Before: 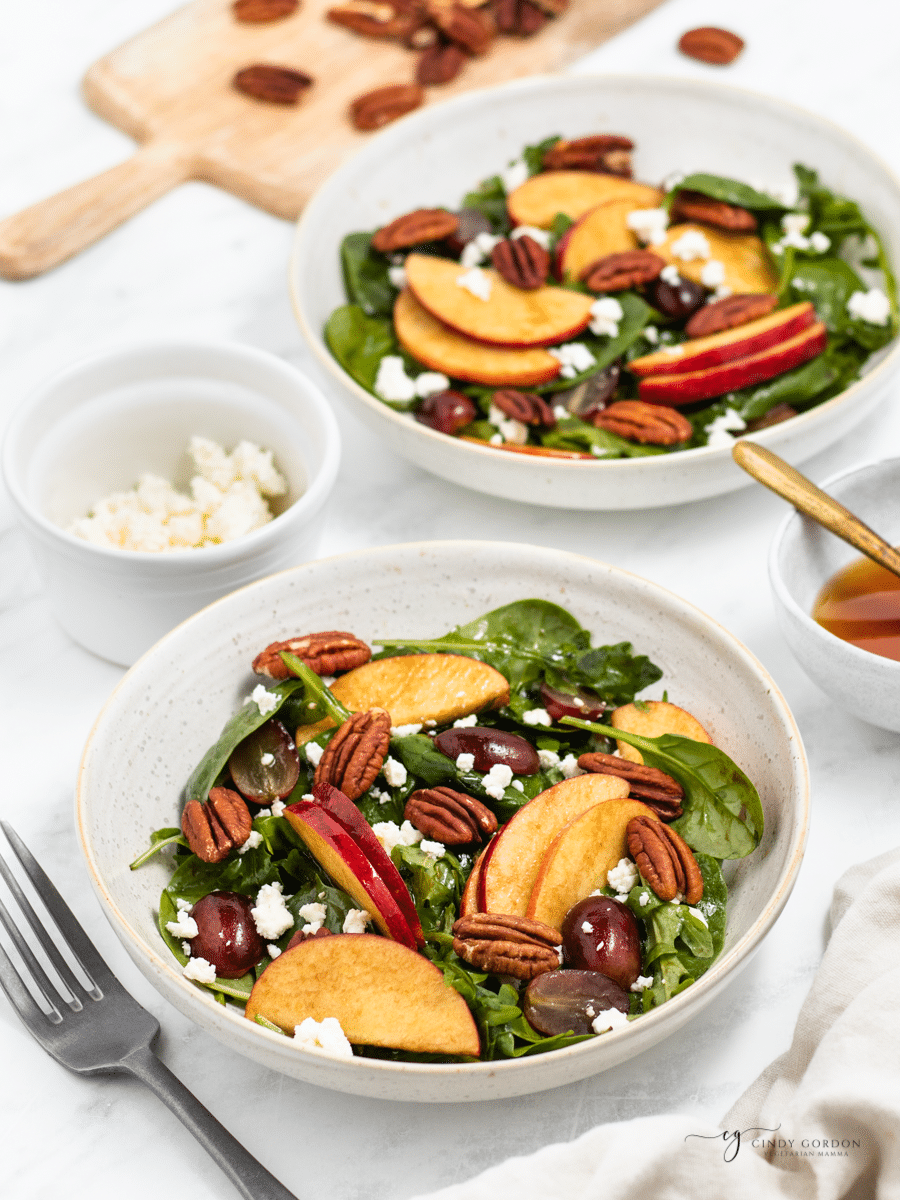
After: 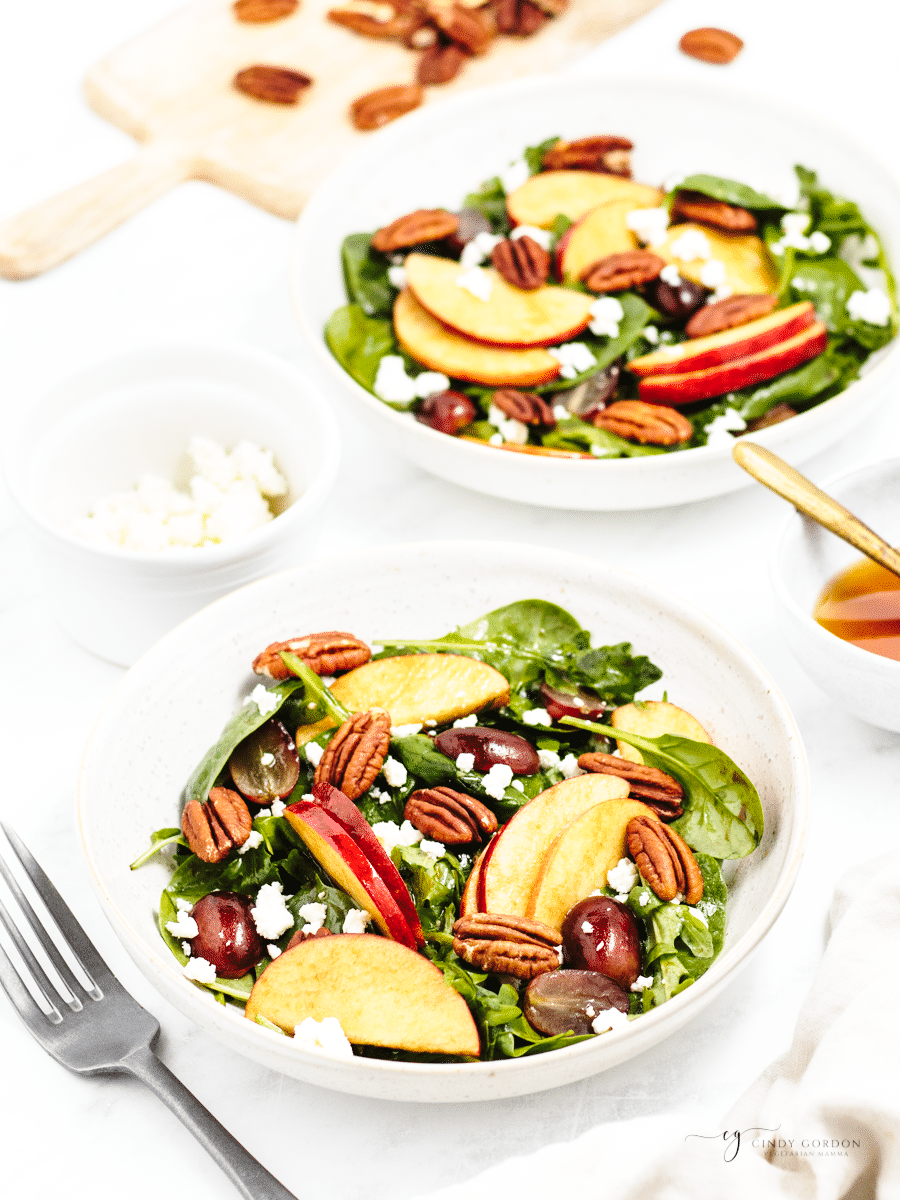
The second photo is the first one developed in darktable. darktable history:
contrast brightness saturation: saturation -0.1
base curve: curves: ch0 [(0, 0) (0.032, 0.037) (0.105, 0.228) (0.435, 0.76) (0.856, 0.983) (1, 1)], preserve colors none
exposure: compensate highlight preservation false
